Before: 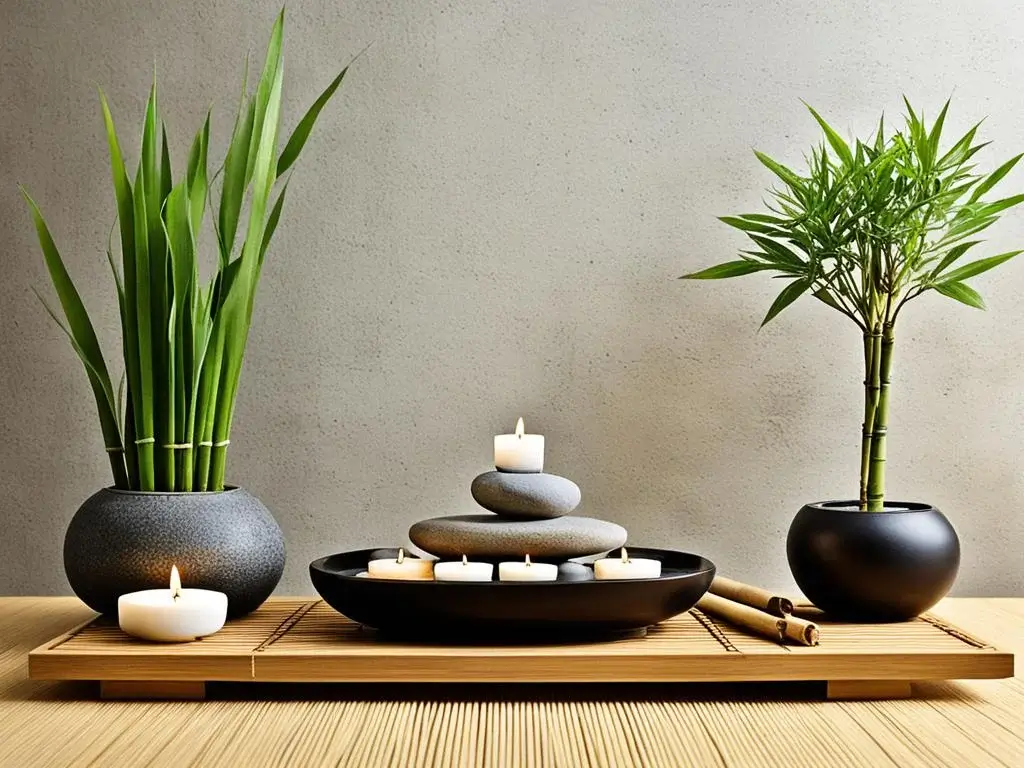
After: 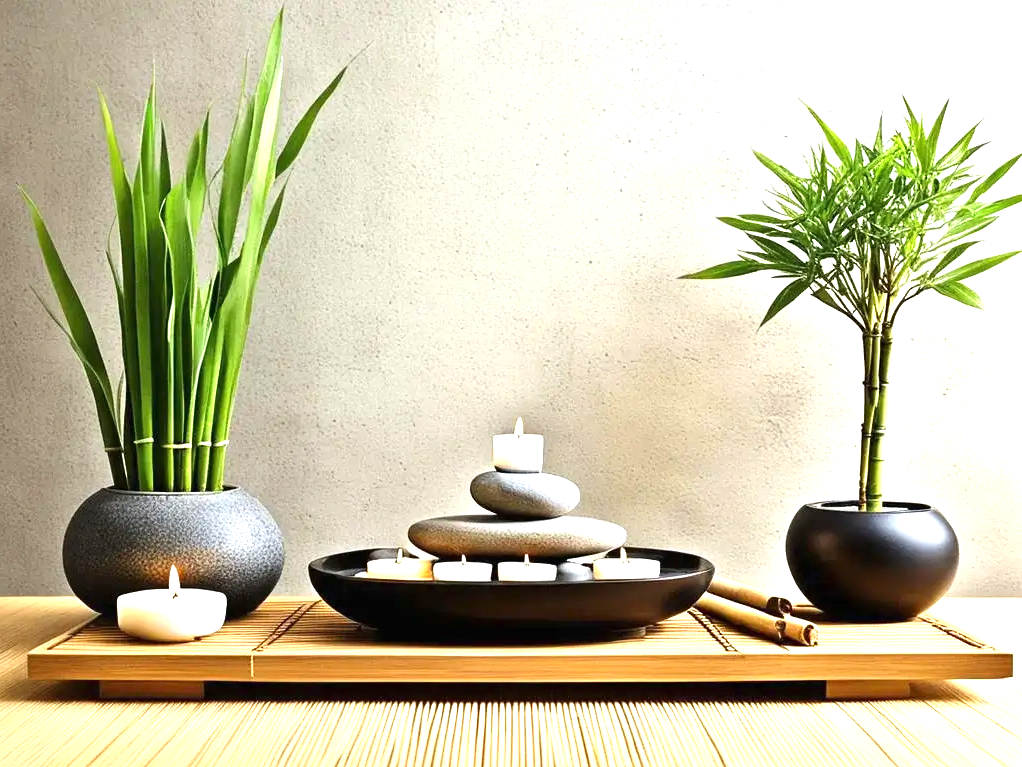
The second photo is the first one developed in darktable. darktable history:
exposure: black level correction 0, exposure 1.1 EV, compensate highlight preservation false
crop and rotate: left 0.126%
